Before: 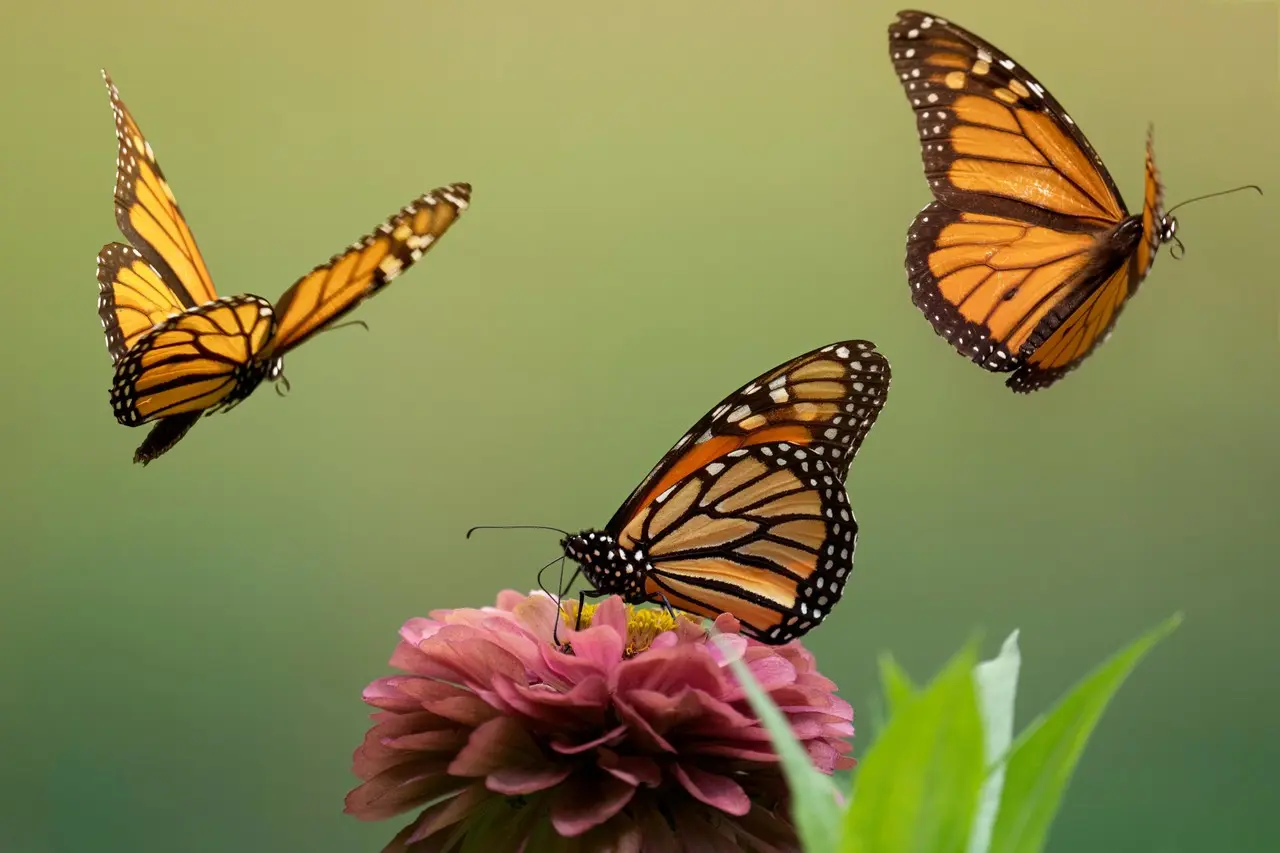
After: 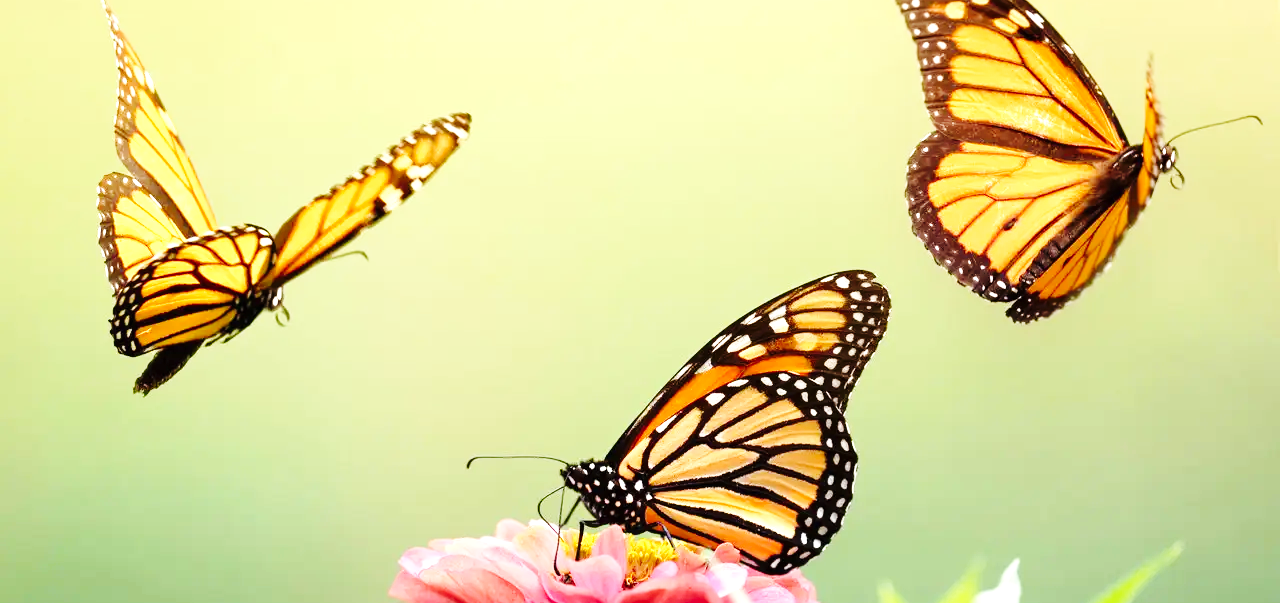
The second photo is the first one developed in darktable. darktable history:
crop and rotate: top 8.293%, bottom 20.996%
exposure: black level correction 0, exposure 1.2 EV, compensate highlight preservation false
base curve: curves: ch0 [(0, 0) (0.036, 0.025) (0.121, 0.166) (0.206, 0.329) (0.605, 0.79) (1, 1)], preserve colors none
